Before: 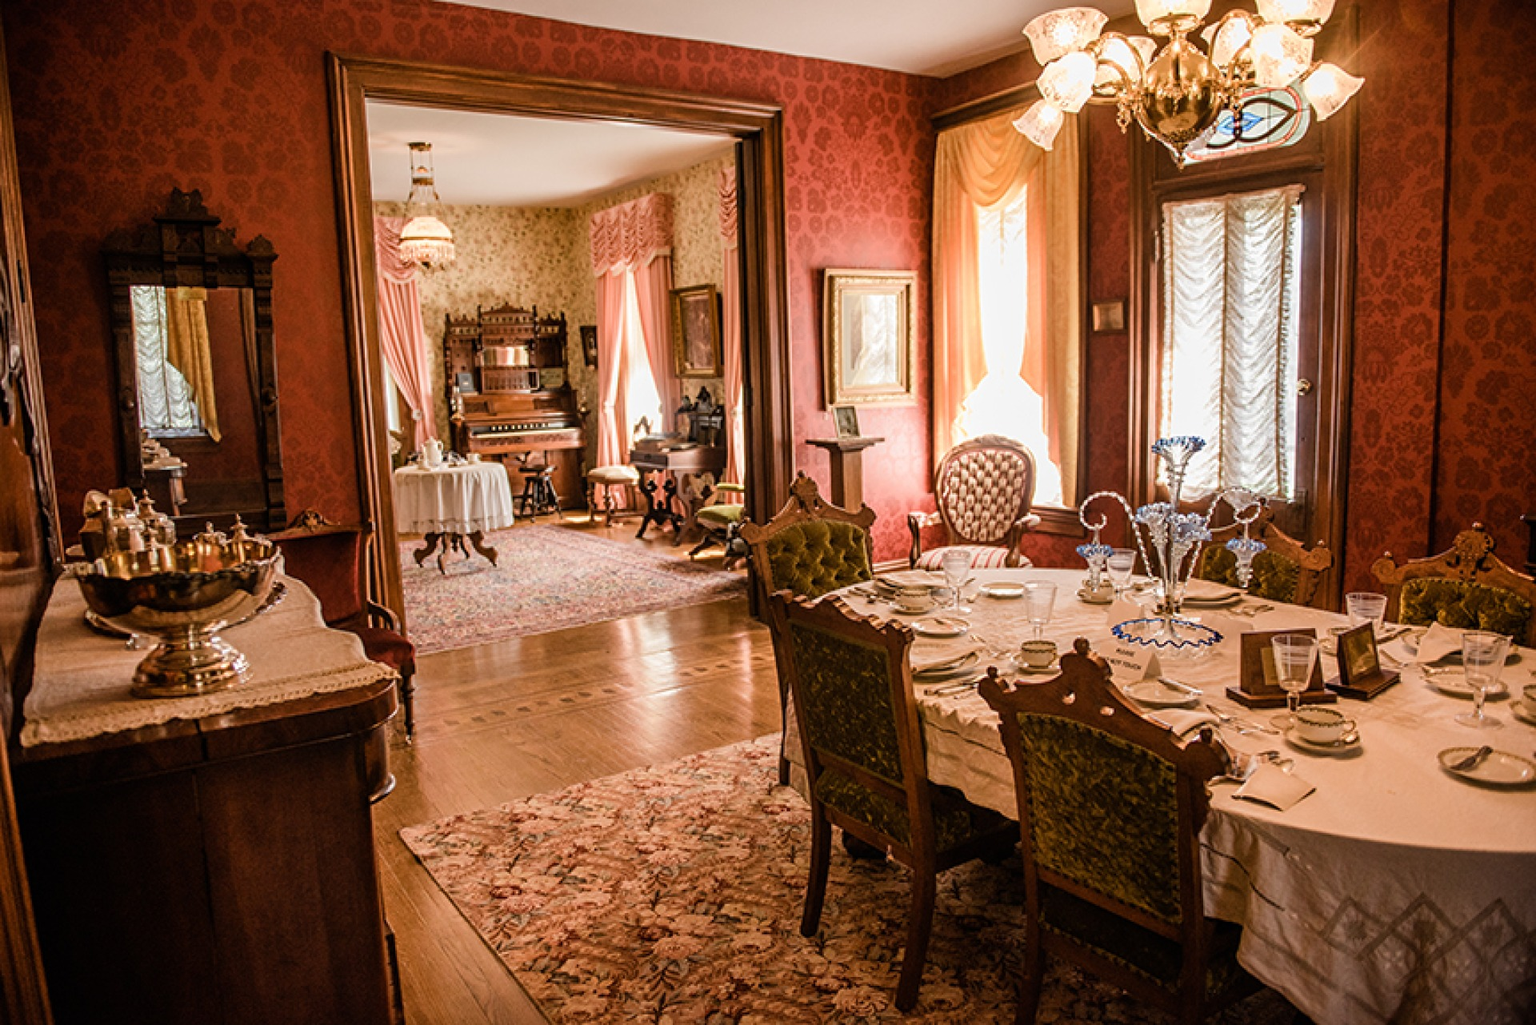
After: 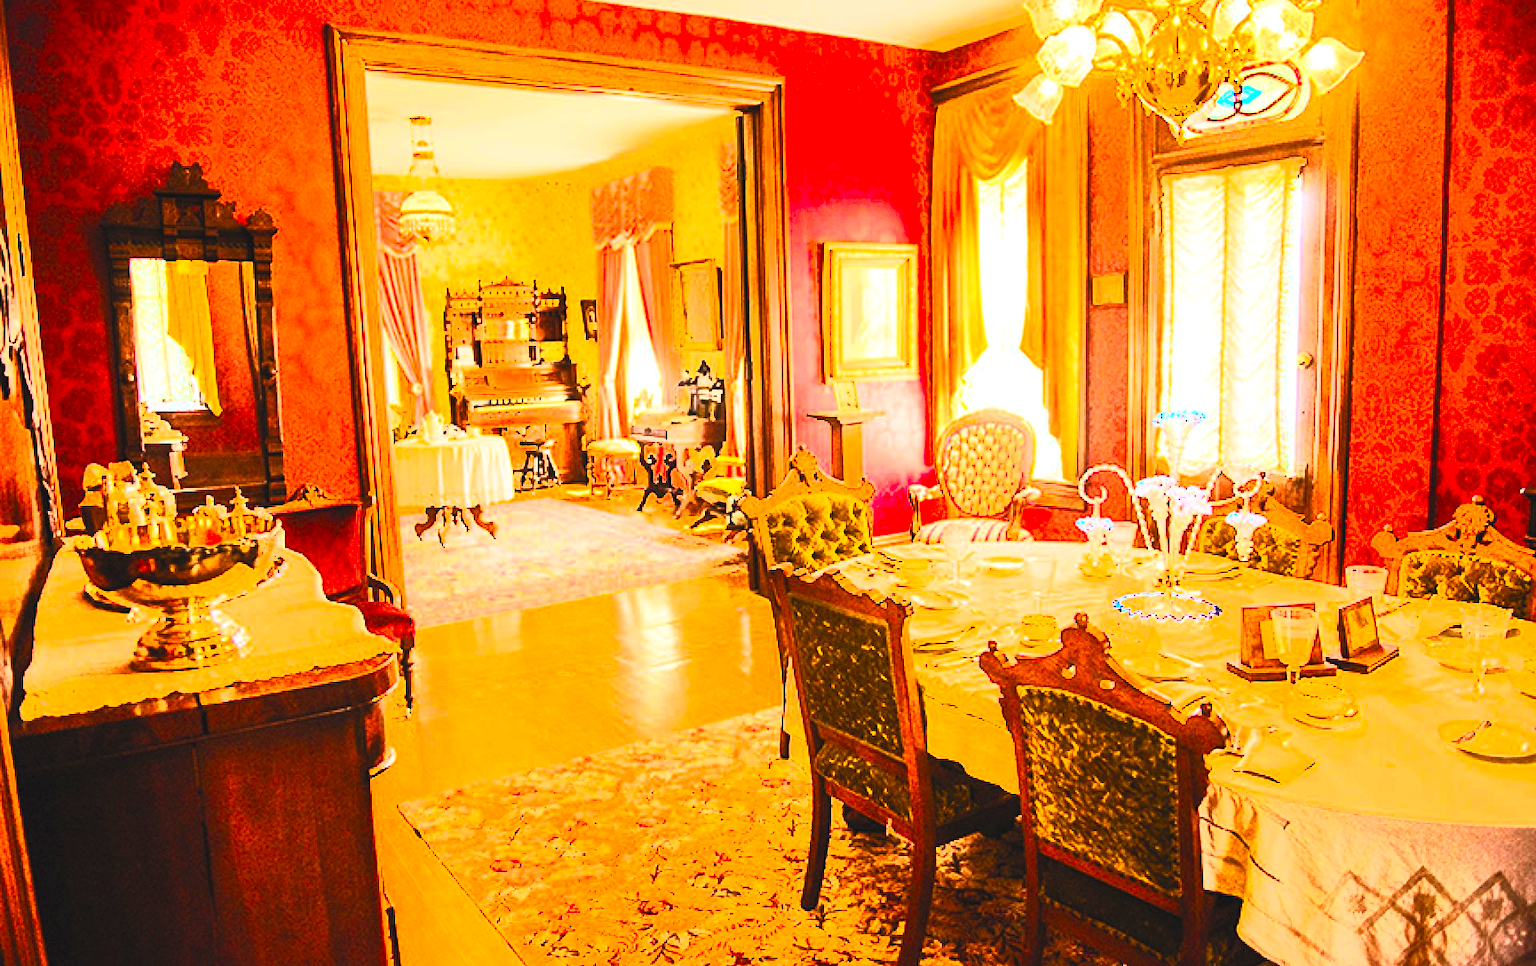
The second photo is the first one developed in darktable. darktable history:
tone equalizer: -8 EV -0.751 EV, -7 EV -0.735 EV, -6 EV -0.625 EV, -5 EV -0.368 EV, -3 EV 0.383 EV, -2 EV 0.6 EV, -1 EV 0.681 EV, +0 EV 0.719 EV
crop and rotate: top 2.592%, bottom 3.075%
contrast brightness saturation: contrast 0.993, brightness 0.989, saturation 1
exposure: black level correction 0, exposure 1.386 EV, compensate exposure bias true, compensate highlight preservation false
